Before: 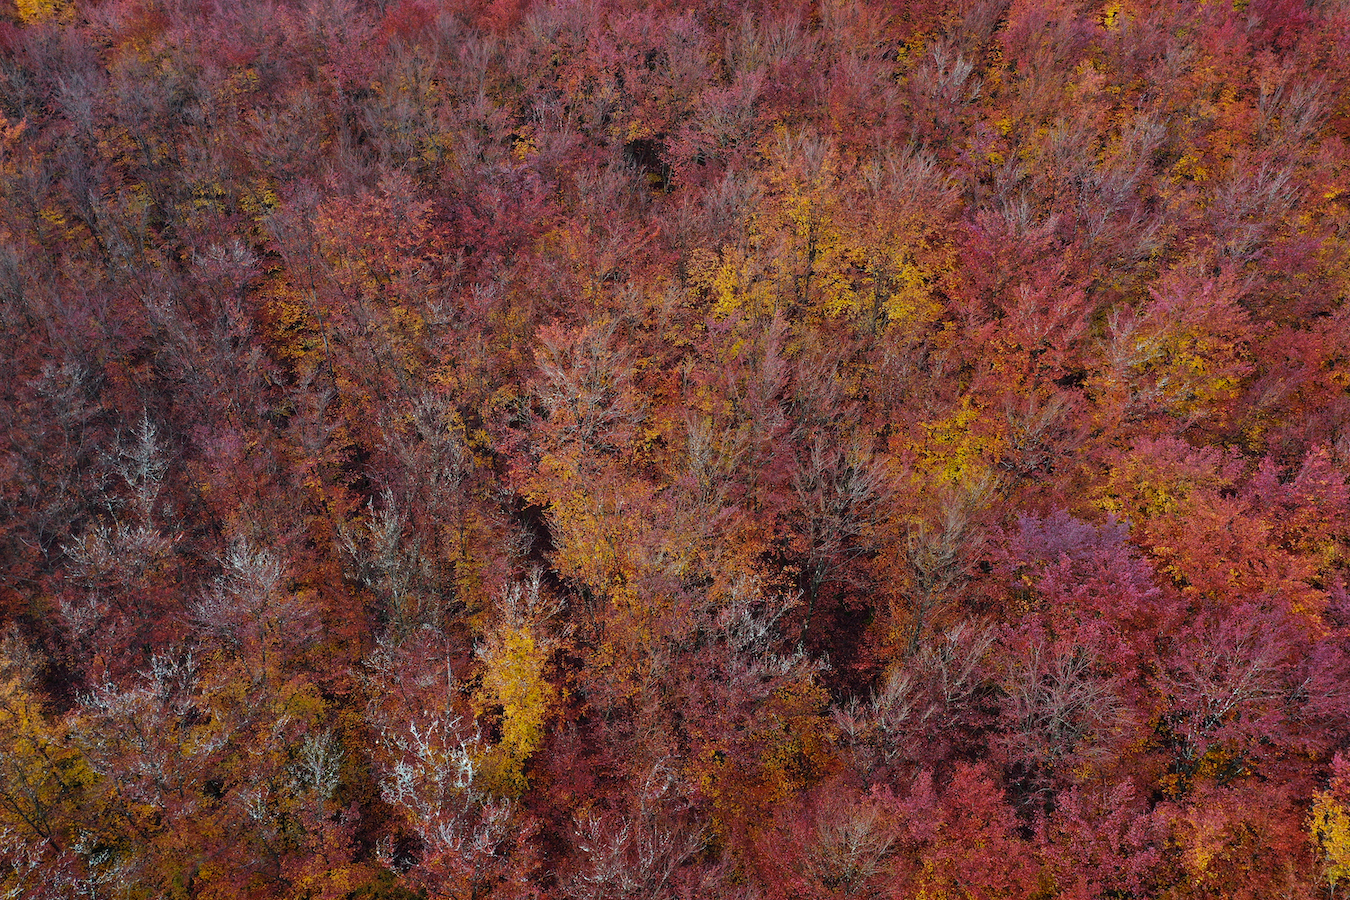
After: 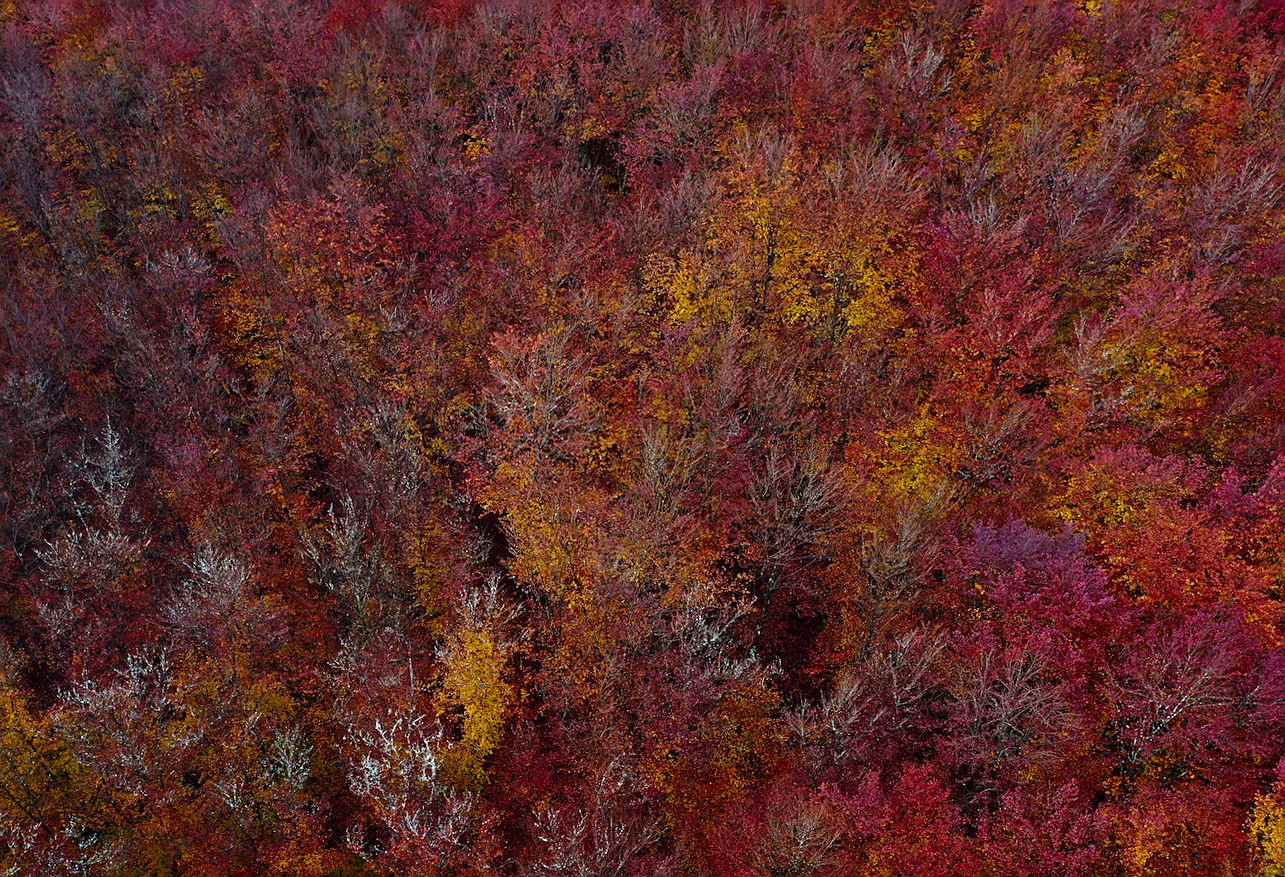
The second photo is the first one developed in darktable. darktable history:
rotate and perspective: rotation 0.074°, lens shift (vertical) 0.096, lens shift (horizontal) -0.041, crop left 0.043, crop right 0.952, crop top 0.024, crop bottom 0.979
contrast brightness saturation: contrast 0.07, brightness -0.14, saturation 0.11
sharpen: on, module defaults
